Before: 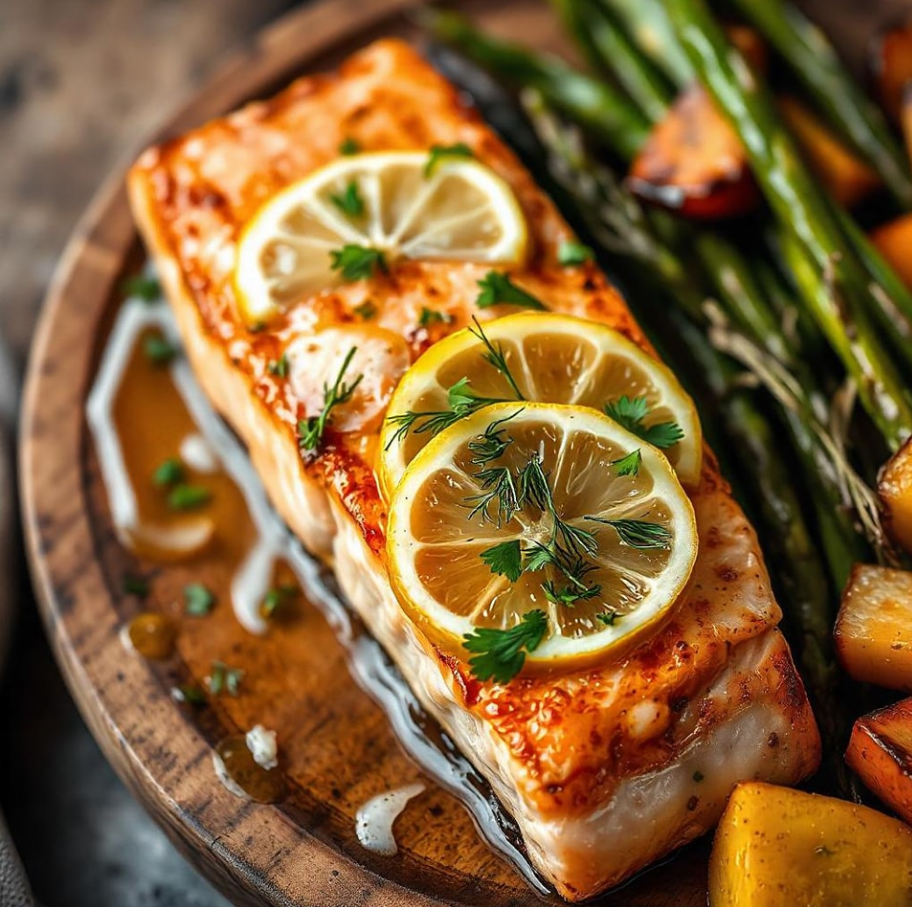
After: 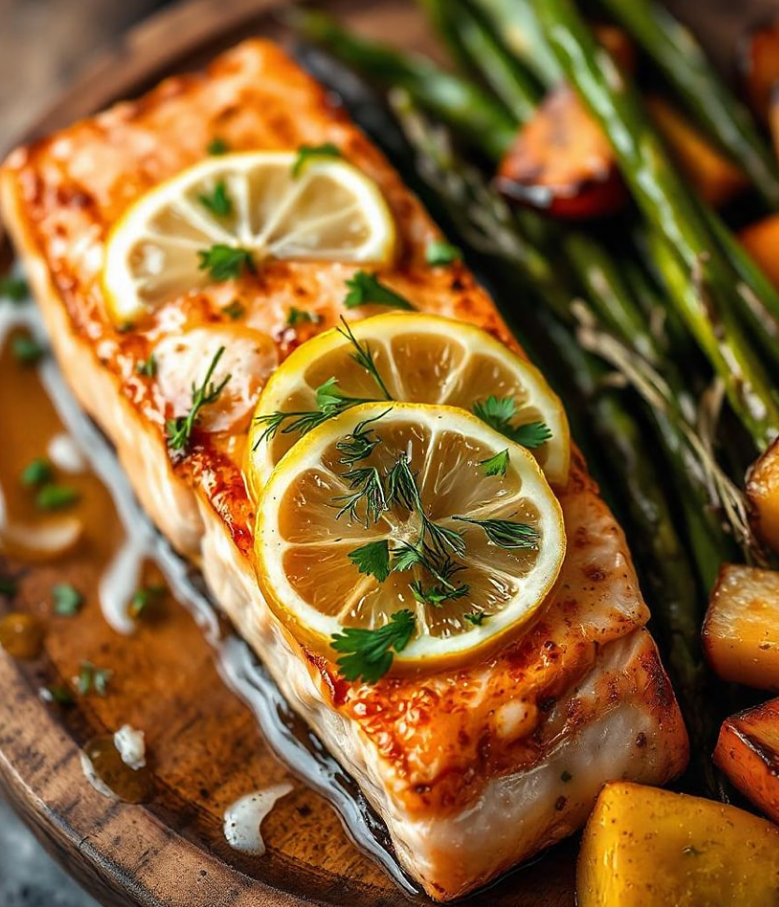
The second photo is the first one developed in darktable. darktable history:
crop and rotate: left 14.559%
